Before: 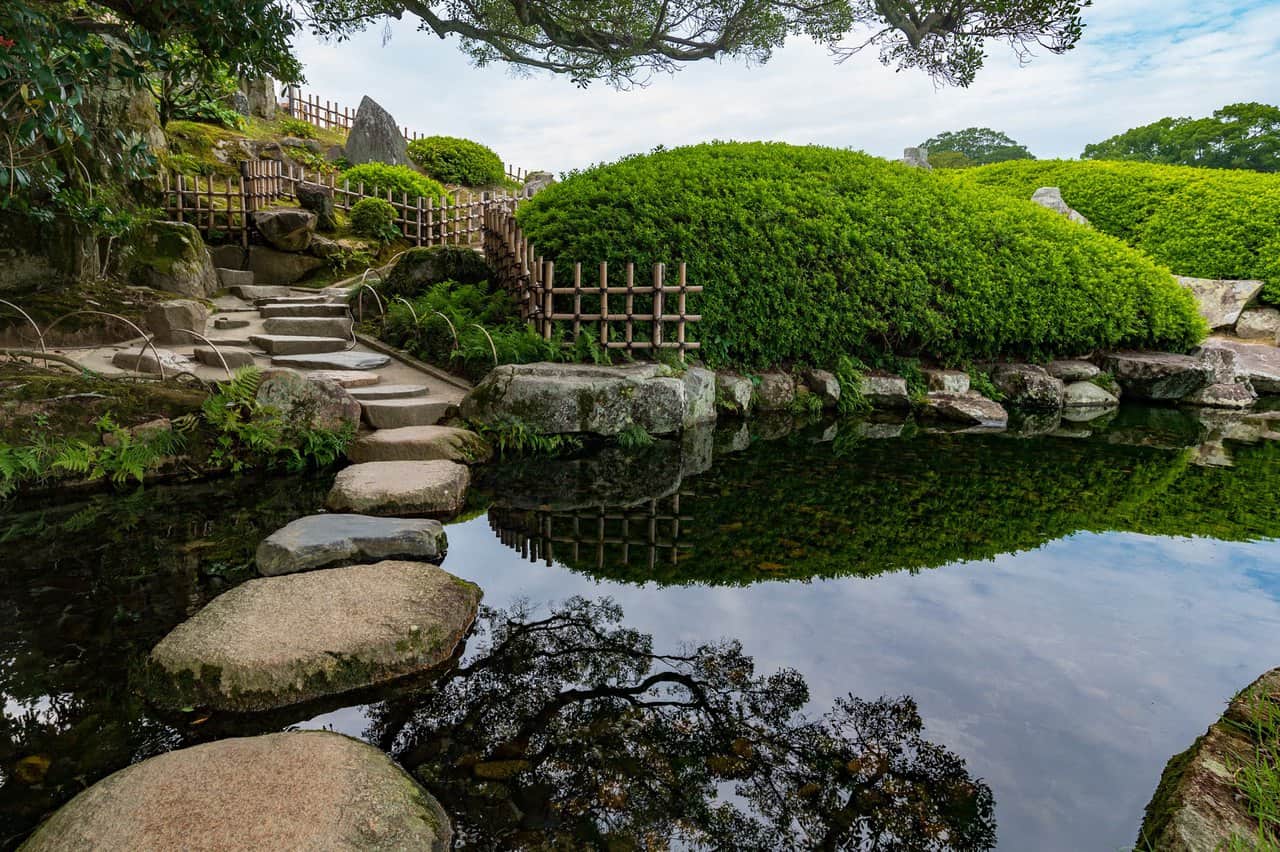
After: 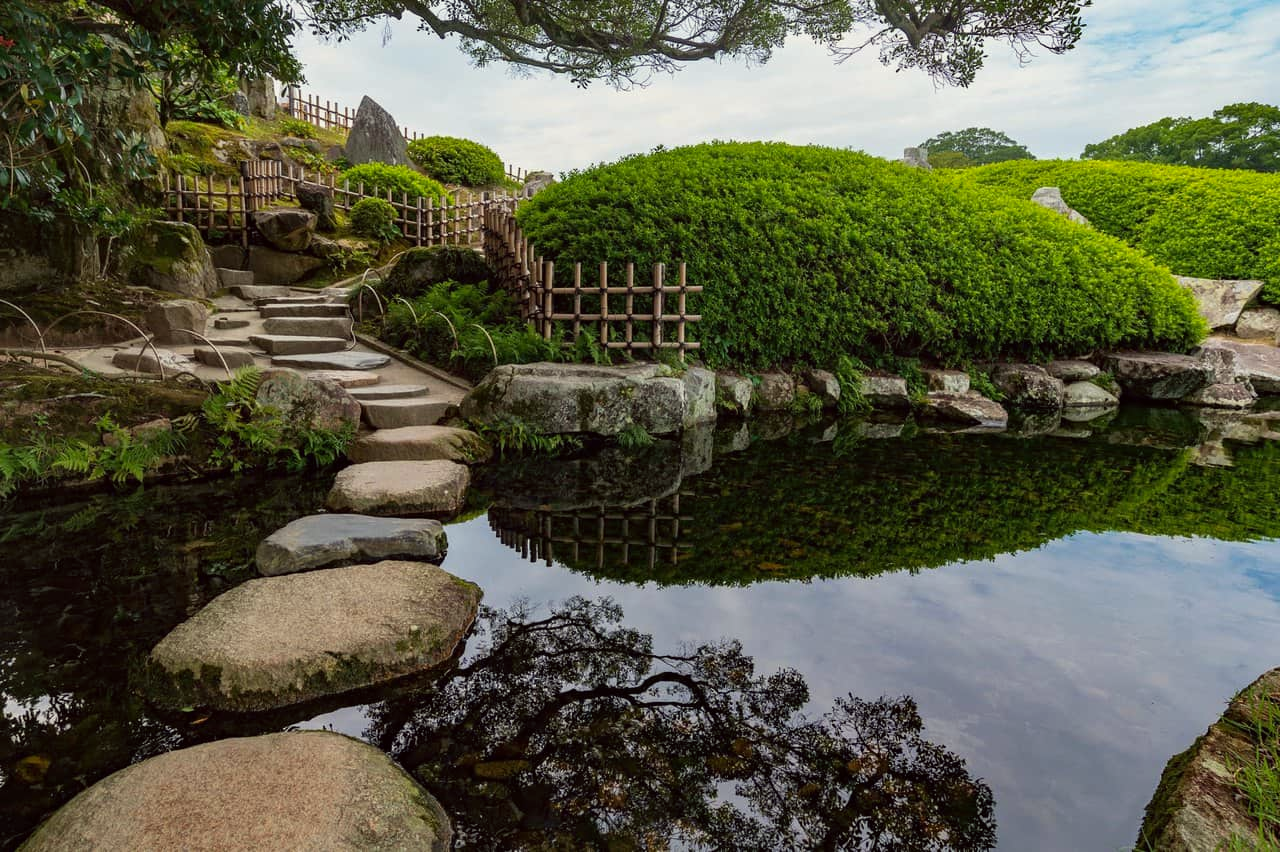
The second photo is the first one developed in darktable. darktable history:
exposure: exposure -0.116 EV, compensate exposure bias true, compensate highlight preservation false
color correction: highlights a* -0.95, highlights b* 4.5, shadows a* 3.55
